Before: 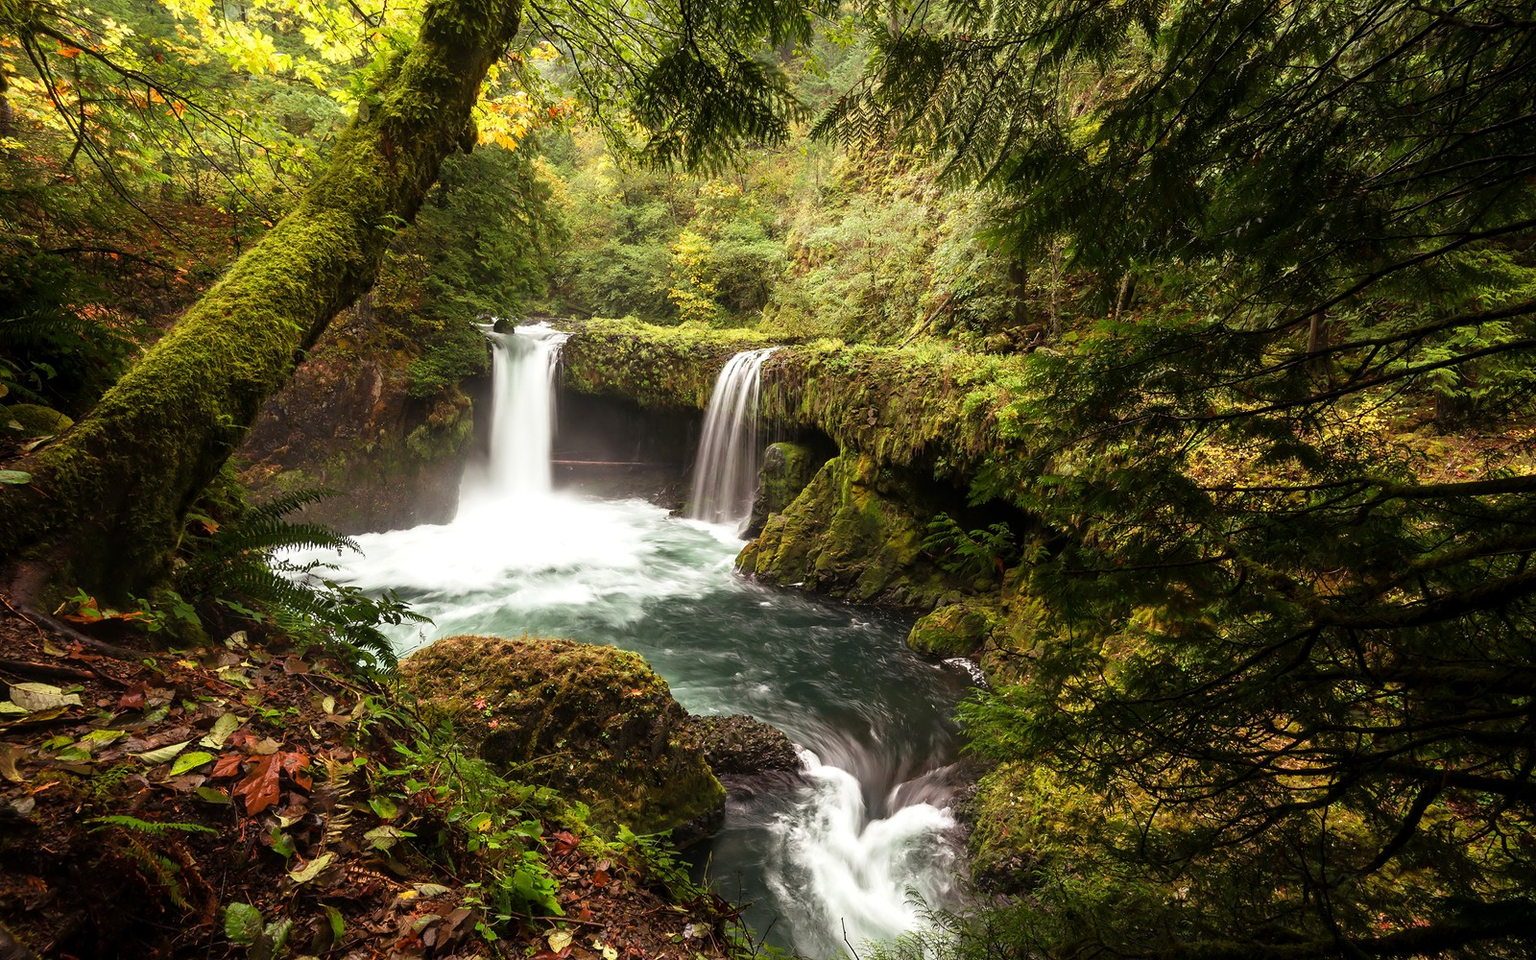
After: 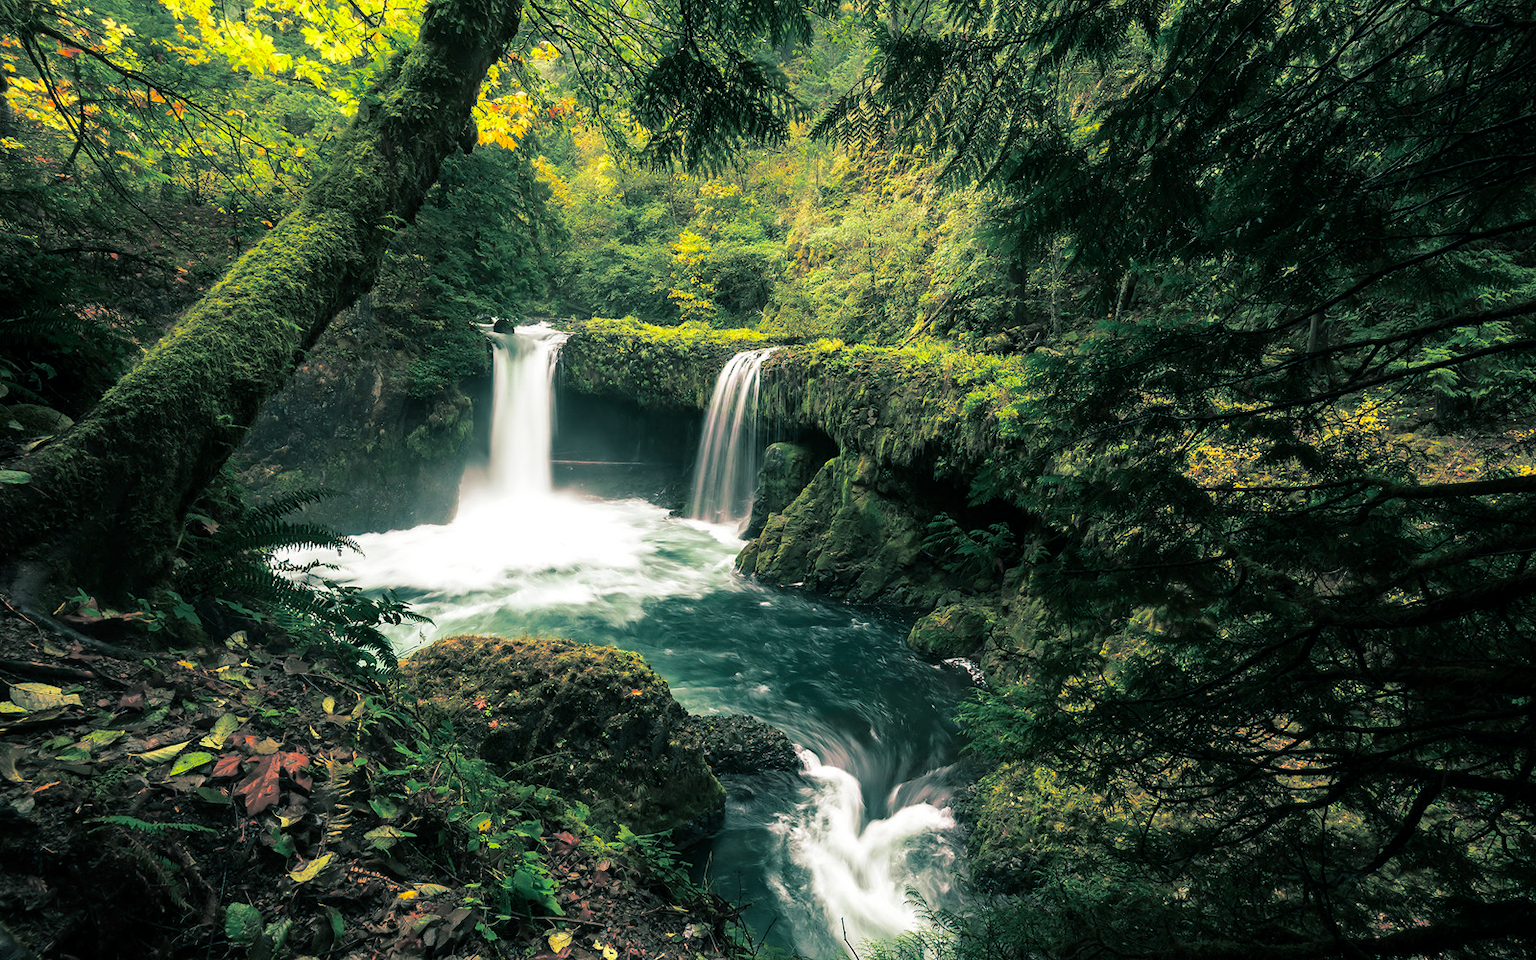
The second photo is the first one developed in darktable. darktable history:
contrast brightness saturation: brightness -0.02, saturation 0.35
split-toning: shadows › hue 183.6°, shadows › saturation 0.52, highlights › hue 0°, highlights › saturation 0
